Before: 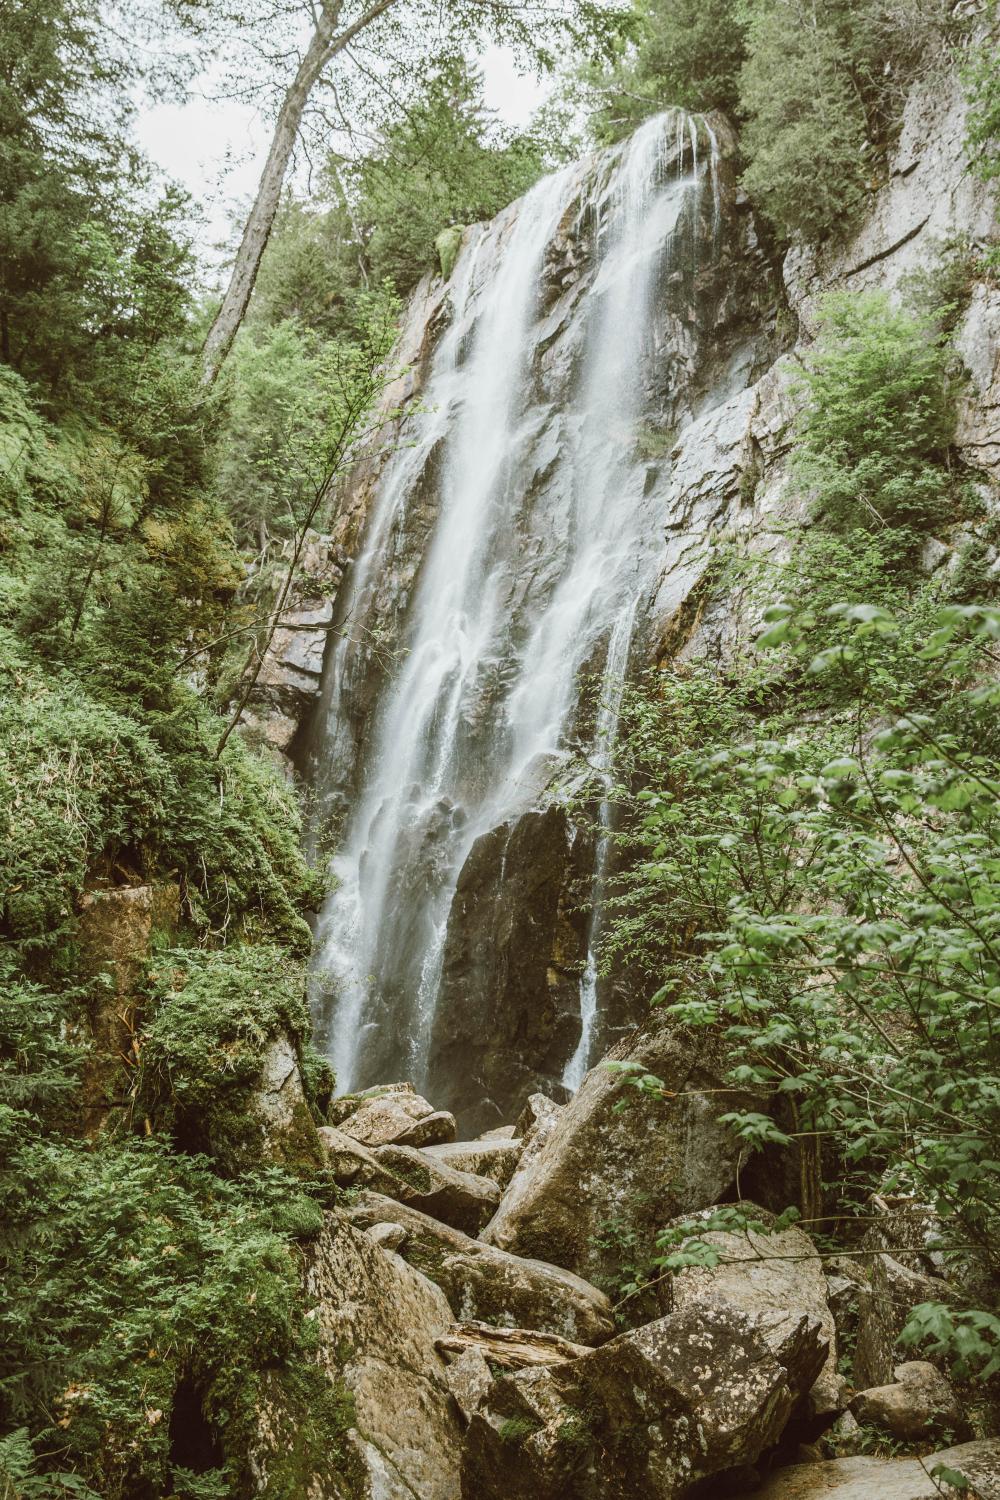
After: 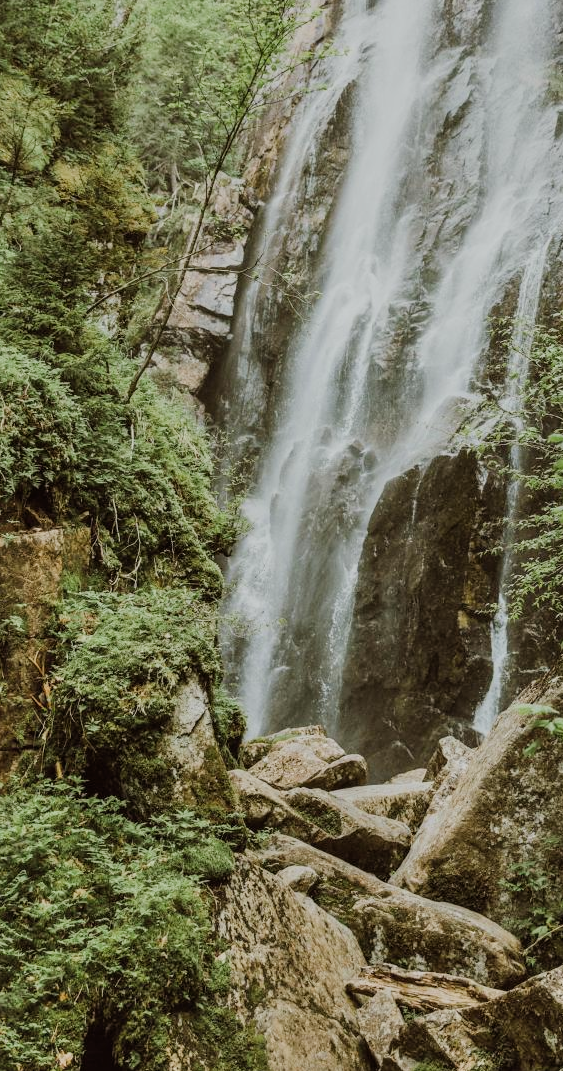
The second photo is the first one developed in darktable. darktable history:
filmic rgb: black relative exposure -7.65 EV, white relative exposure 4.56 EV, hardness 3.61
crop: left 8.966%, top 23.852%, right 34.699%, bottom 4.703%
shadows and highlights: highlights color adjustment 0%, low approximation 0.01, soften with gaussian
